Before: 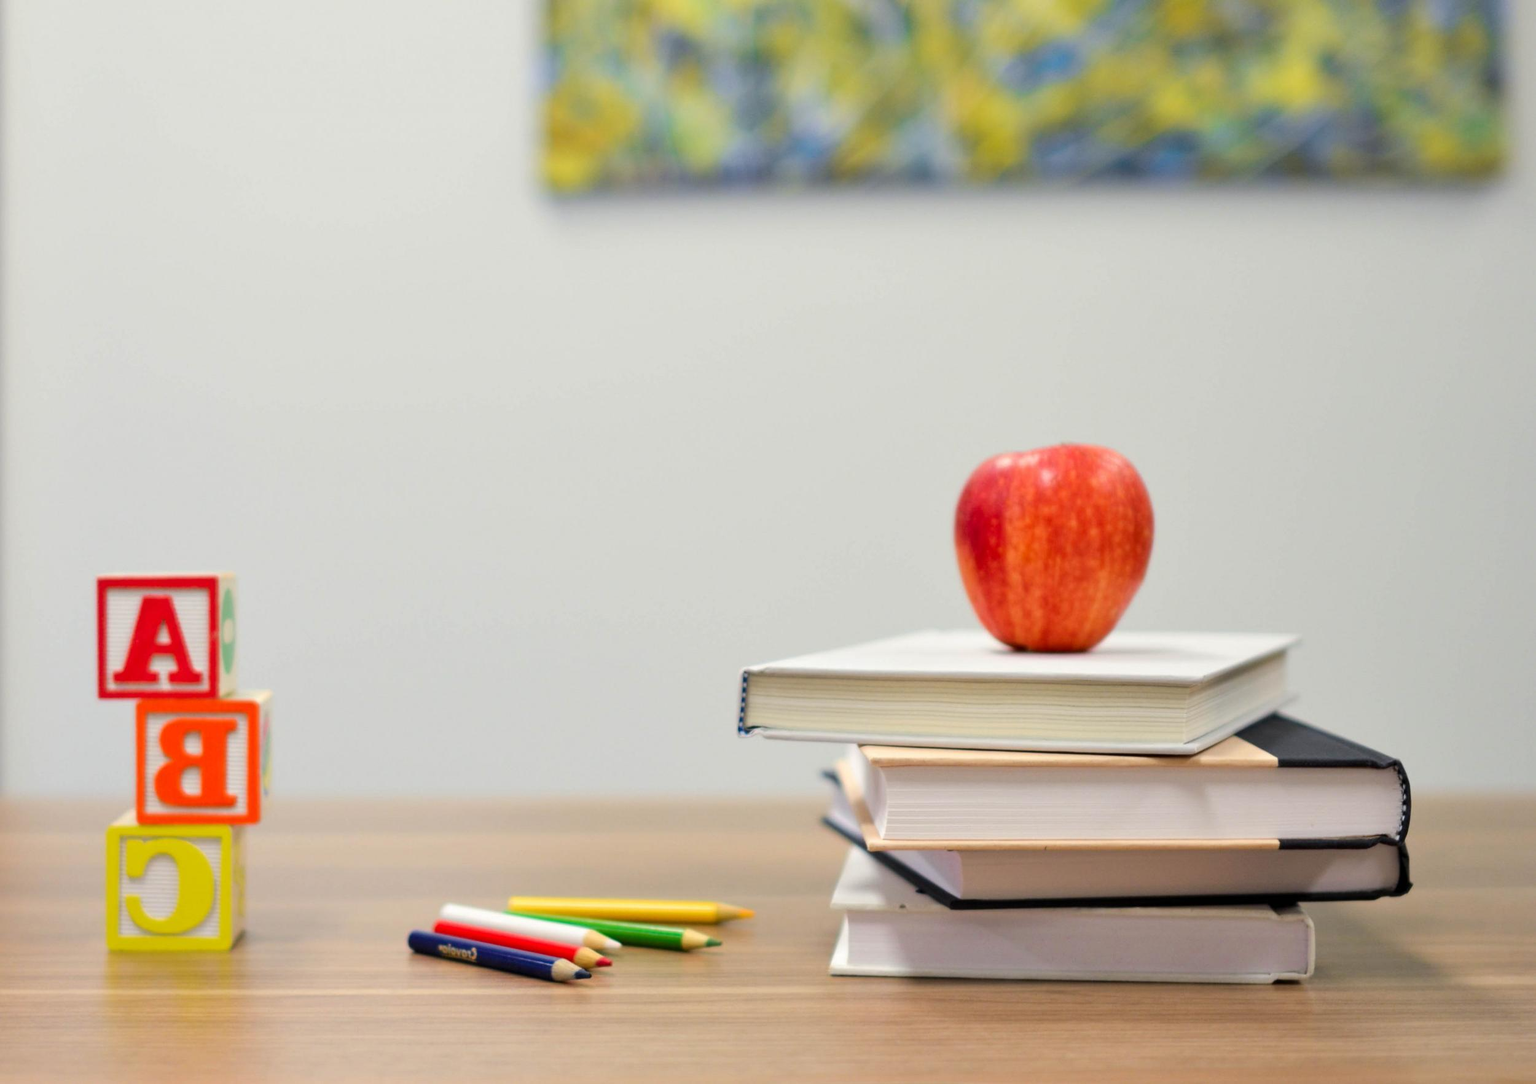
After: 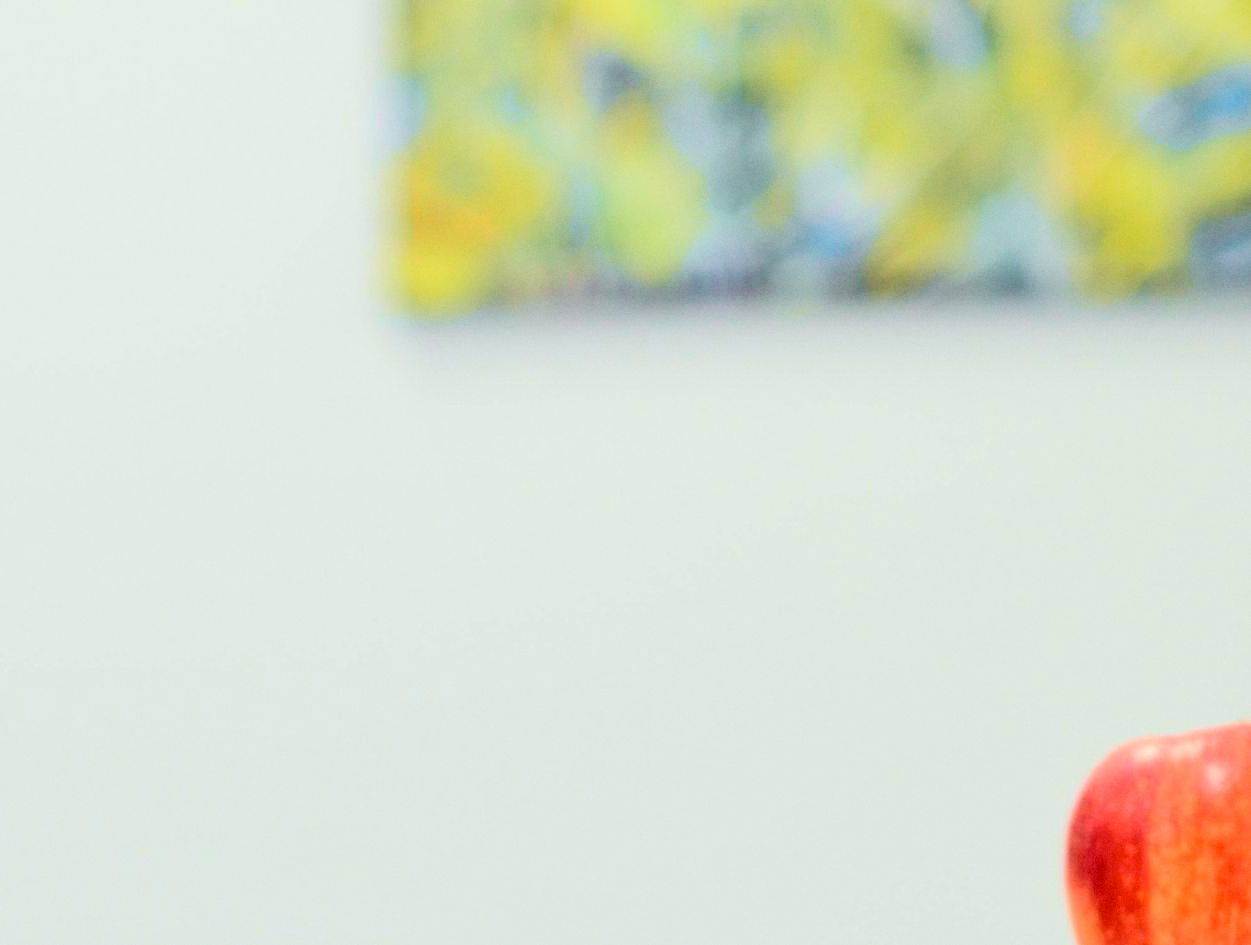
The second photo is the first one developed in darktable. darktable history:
tone curve: curves: ch0 [(0, 0) (0.037, 0.011) (0.135, 0.093) (0.266, 0.281) (0.461, 0.555) (0.581, 0.716) (0.675, 0.793) (0.767, 0.849) (0.91, 0.924) (1, 0.979)]; ch1 [(0, 0) (0.292, 0.278) (0.431, 0.418) (0.493, 0.479) (0.506, 0.5) (0.532, 0.537) (0.562, 0.581) (0.641, 0.663) (0.754, 0.76) (1, 1)]; ch2 [(0, 0) (0.294, 0.3) (0.361, 0.372) (0.429, 0.445) (0.478, 0.486) (0.502, 0.498) (0.518, 0.522) (0.531, 0.549) (0.561, 0.59) (0.64, 0.655) (0.693, 0.706) (0.845, 0.833) (1, 0.951)], color space Lab, independent channels, preserve colors none
exposure: black level correction 0.007, exposure 0.159 EV, compensate highlight preservation false
crop: left 19.556%, right 30.401%, bottom 46.458%
grain: coarseness 14.57 ISO, strength 8.8%
